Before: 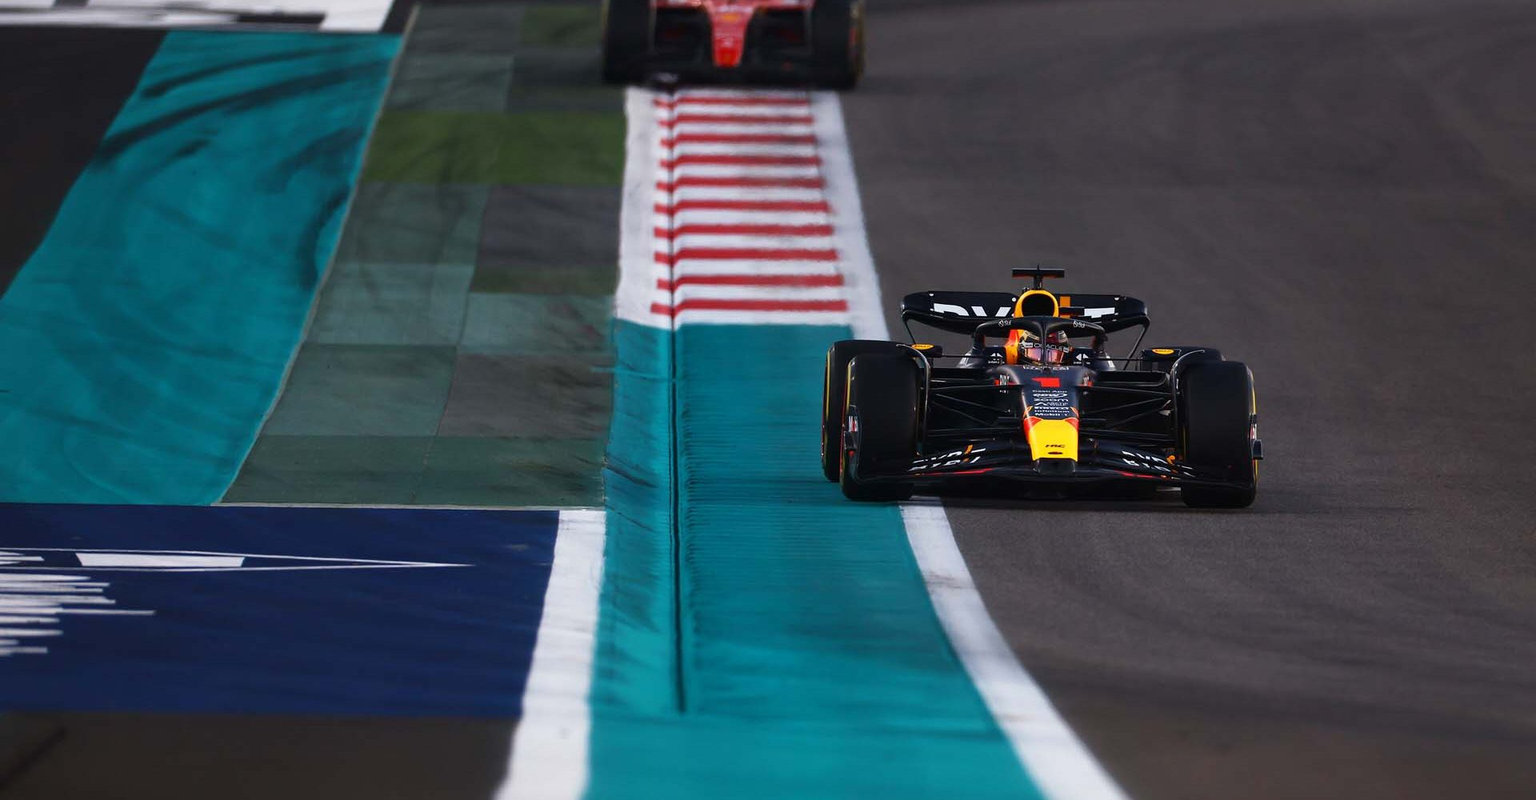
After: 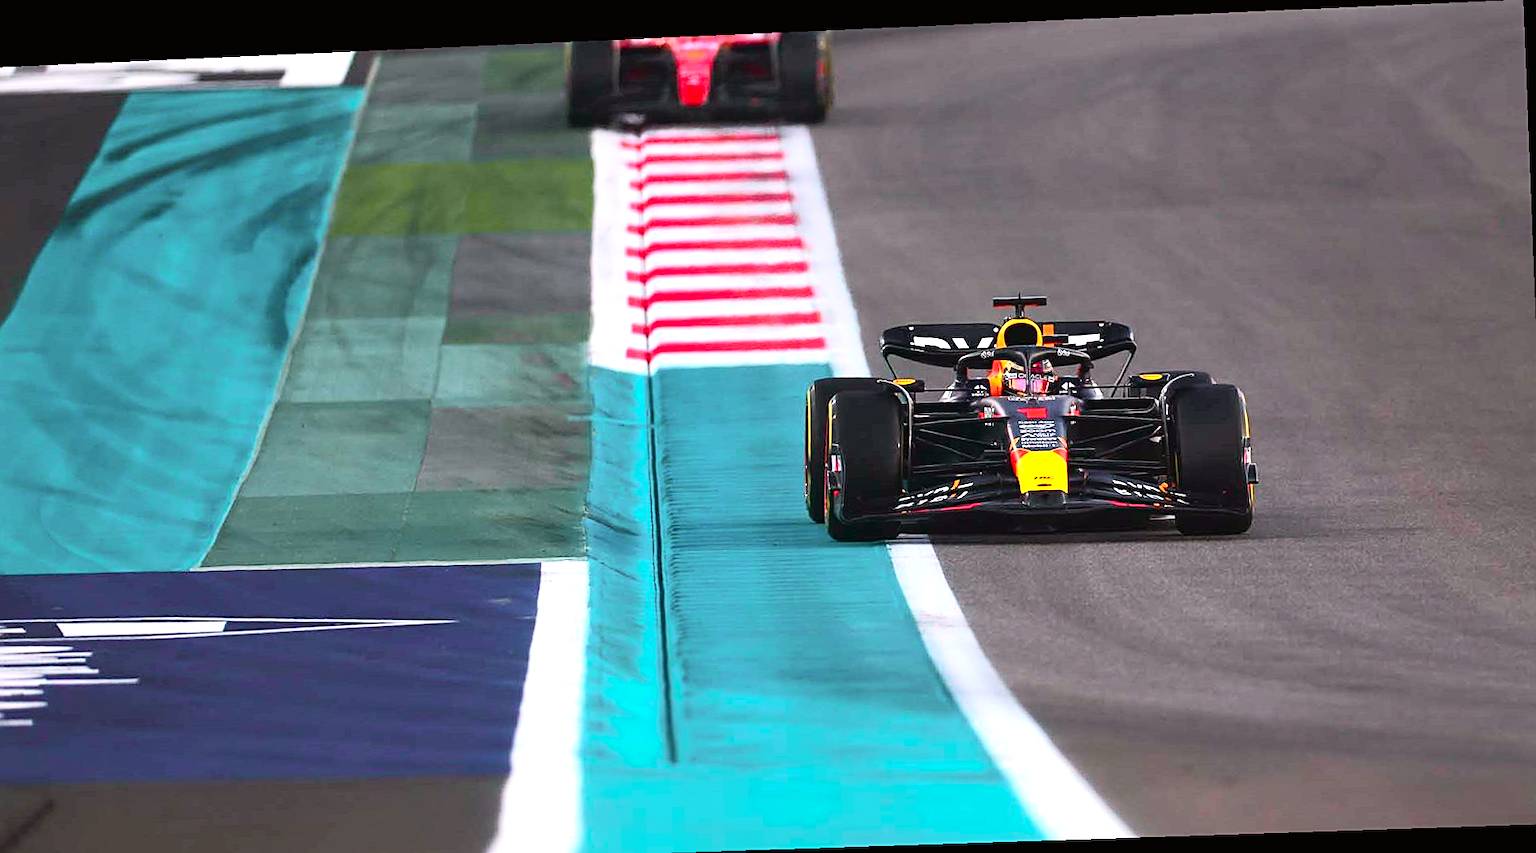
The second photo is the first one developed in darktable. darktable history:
tone equalizer: on, module defaults
crop and rotate: left 2.536%, right 1.107%, bottom 2.246%
sharpen: on, module defaults
rotate and perspective: rotation -2.22°, lens shift (horizontal) -0.022, automatic cropping off
exposure: black level correction 0, exposure 1.1 EV, compensate highlight preservation false
tone curve: curves: ch0 [(0, 0.005) (0.103, 0.097) (0.18, 0.22) (0.4, 0.485) (0.5, 0.612) (0.668, 0.787) (0.823, 0.894) (1, 0.971)]; ch1 [(0, 0) (0.172, 0.123) (0.324, 0.253) (0.396, 0.388) (0.478, 0.461) (0.499, 0.498) (0.522, 0.528) (0.609, 0.686) (0.704, 0.818) (1, 1)]; ch2 [(0, 0) (0.411, 0.424) (0.496, 0.501) (0.515, 0.514) (0.555, 0.585) (0.641, 0.69) (1, 1)], color space Lab, independent channels, preserve colors none
